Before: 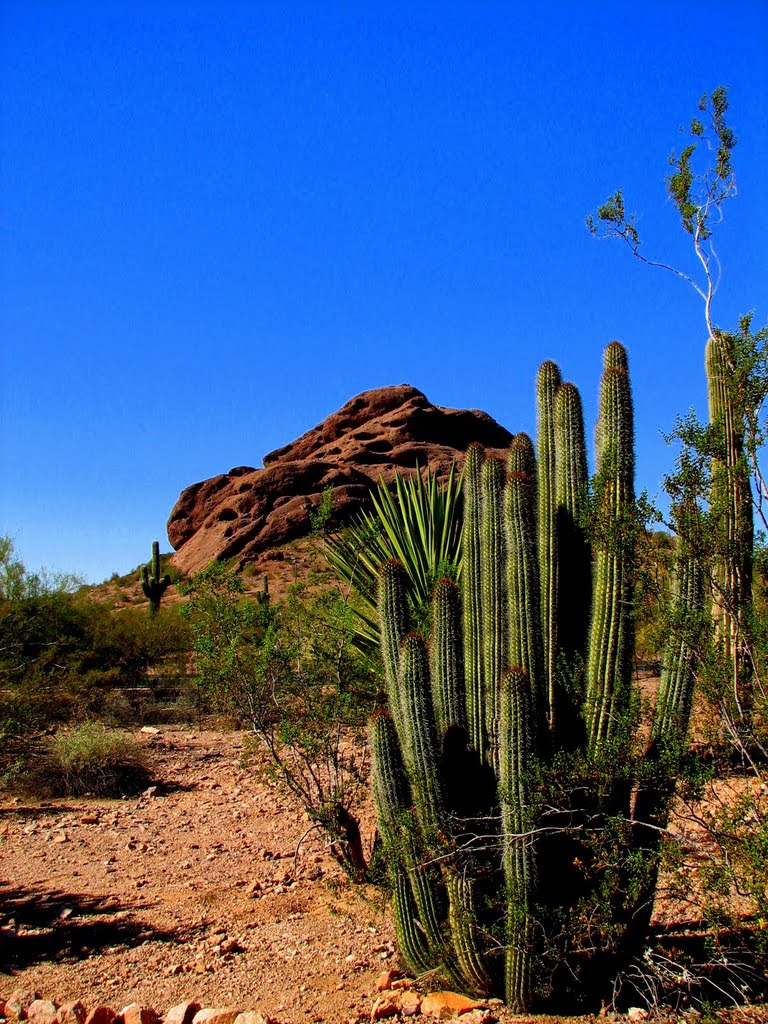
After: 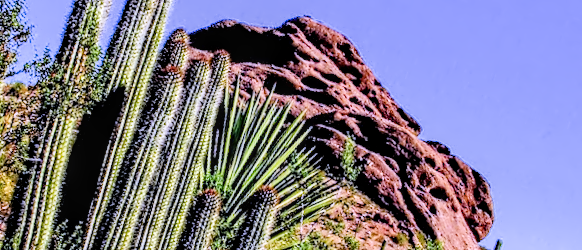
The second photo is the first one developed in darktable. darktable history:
crop and rotate: angle 16.12°, top 30.835%, bottom 35.653%
exposure: exposure 2 EV, compensate exposure bias true, compensate highlight preservation false
local contrast: highlights 61%, detail 143%, midtone range 0.428
filmic rgb: black relative exposure -6.98 EV, white relative exposure 5.63 EV, hardness 2.86
contrast equalizer: octaves 7, y [[0.5, 0.542, 0.583, 0.625, 0.667, 0.708], [0.5 ×6], [0.5 ×6], [0, 0.033, 0.067, 0.1, 0.133, 0.167], [0, 0.05, 0.1, 0.15, 0.2, 0.25]]
rotate and perspective: rotation -1°, crop left 0.011, crop right 0.989, crop top 0.025, crop bottom 0.975
white balance: red 0.98, blue 1.61
